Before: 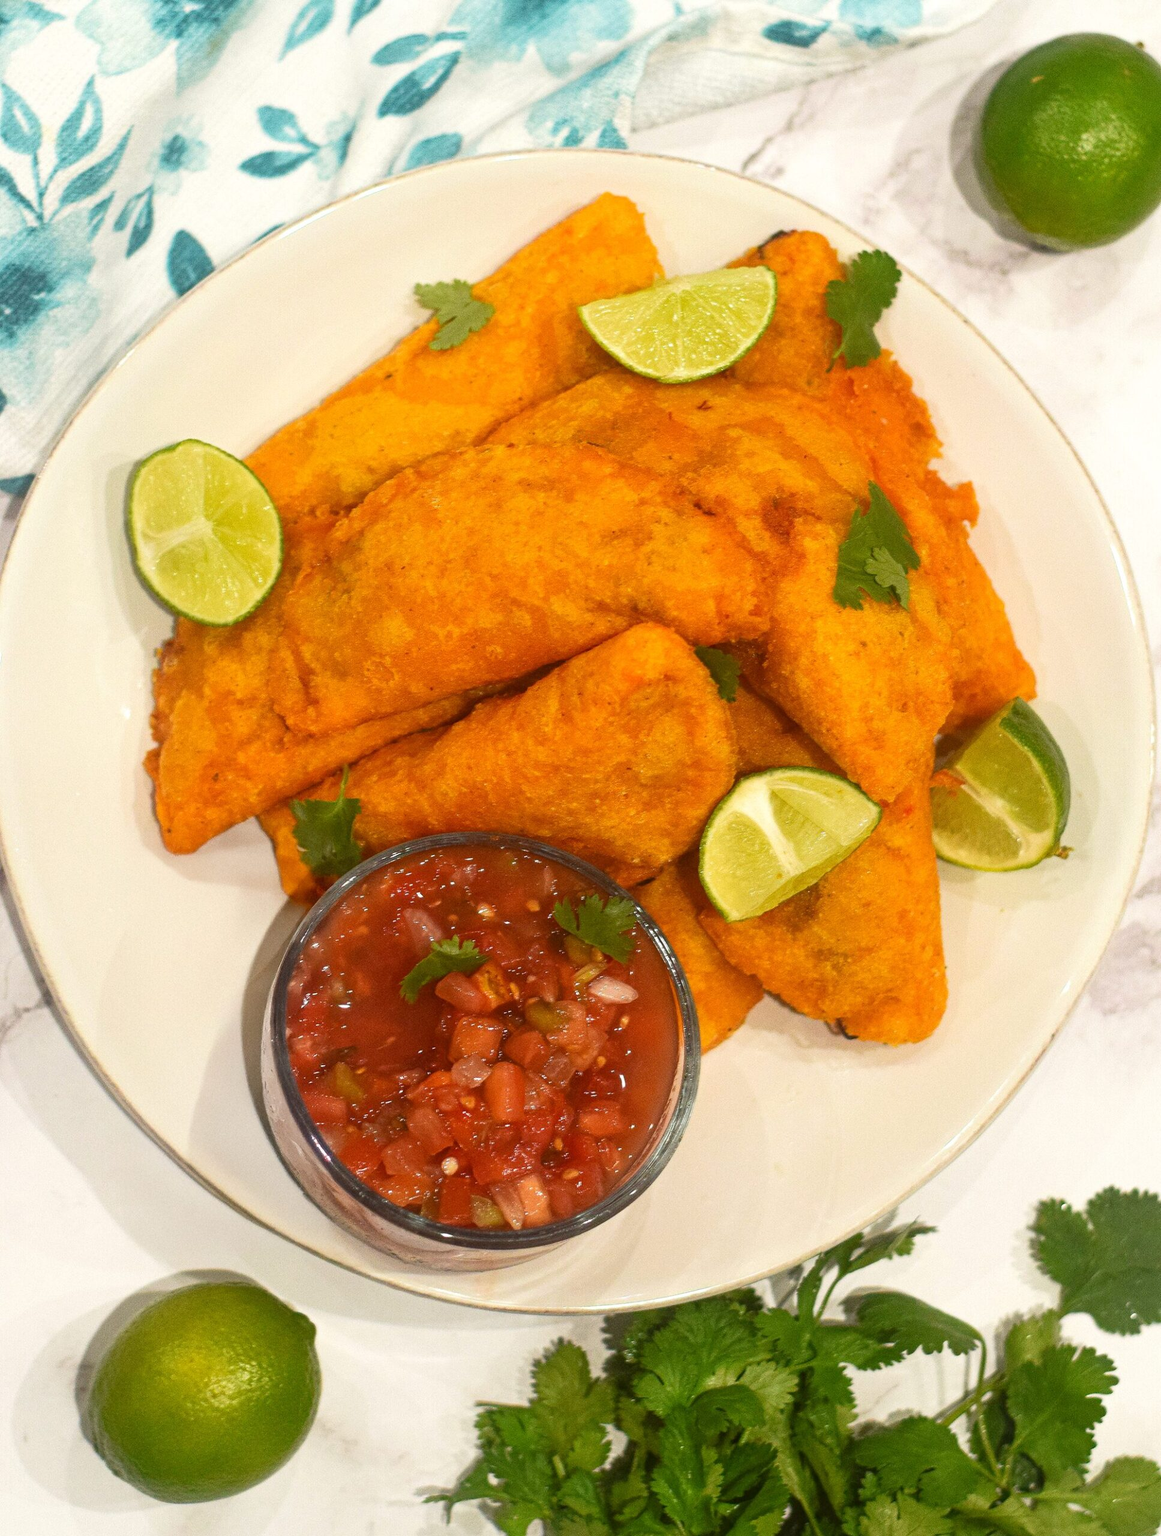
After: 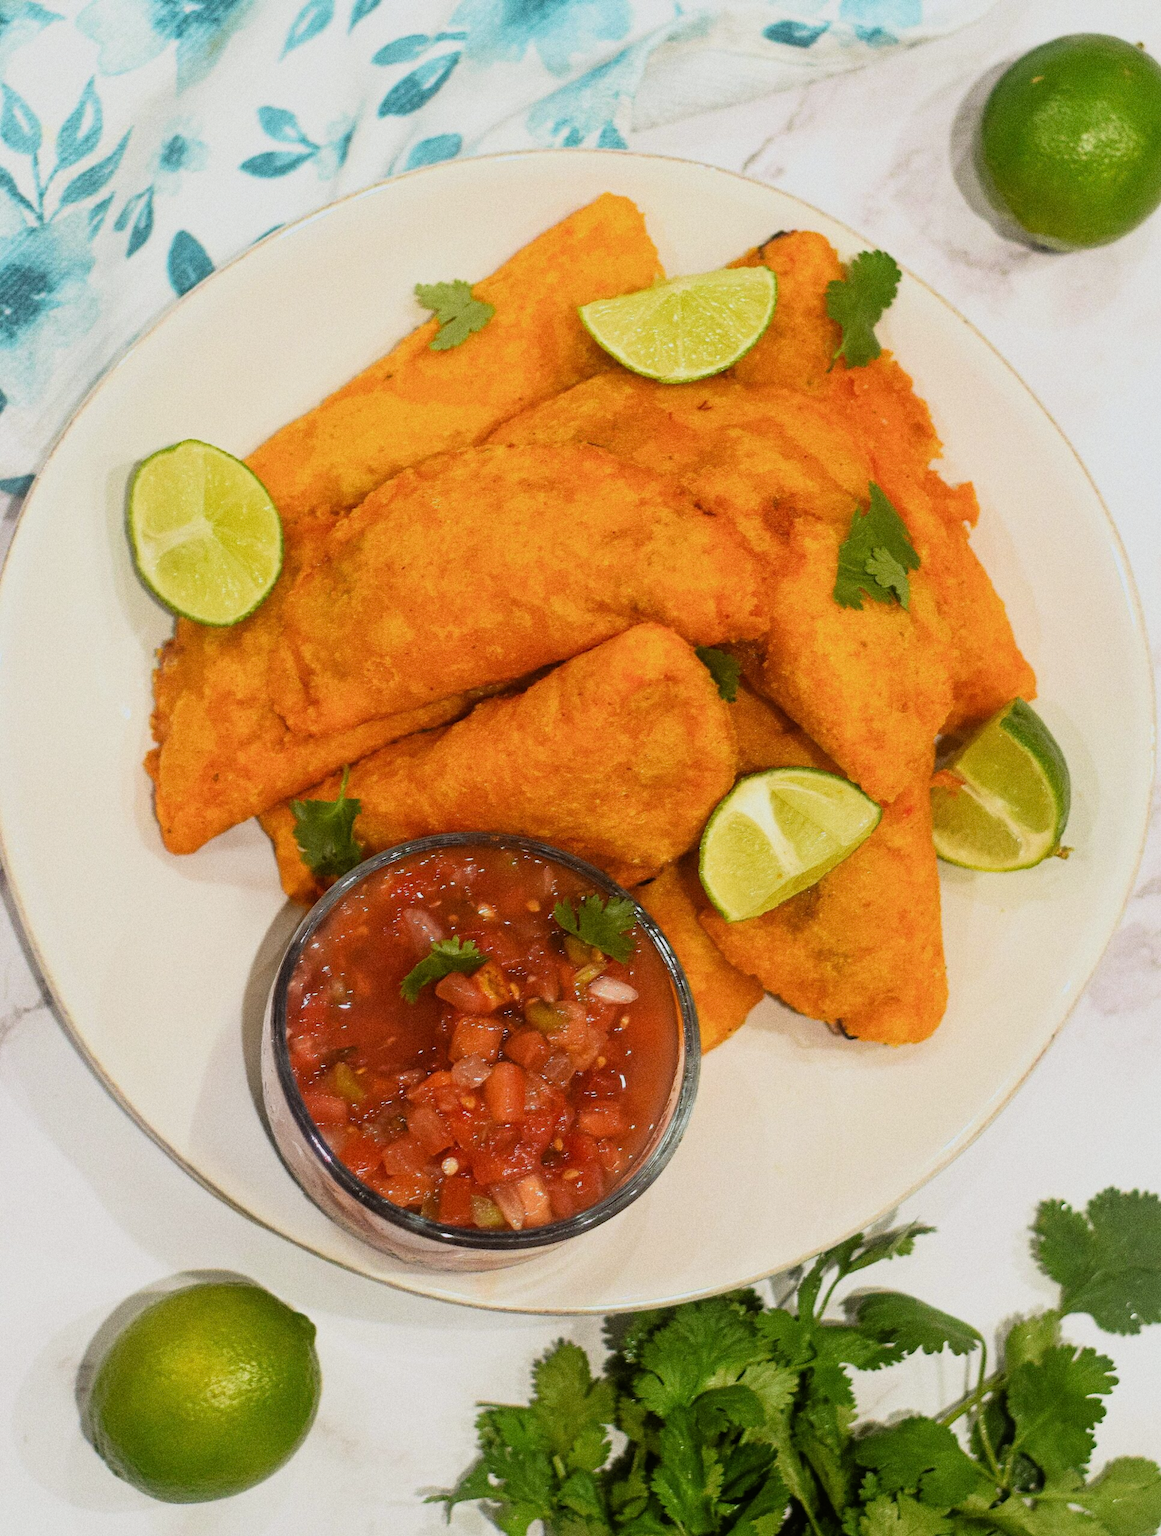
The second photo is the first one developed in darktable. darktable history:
white balance: red 0.983, blue 1.036
filmic rgb: black relative exposure -7.75 EV, white relative exposure 4.4 EV, threshold 3 EV, hardness 3.76, latitude 50%, contrast 1.1, color science v5 (2021), contrast in shadows safe, contrast in highlights safe, enable highlight reconstruction true
grain: on, module defaults
exposure: compensate highlight preservation false
